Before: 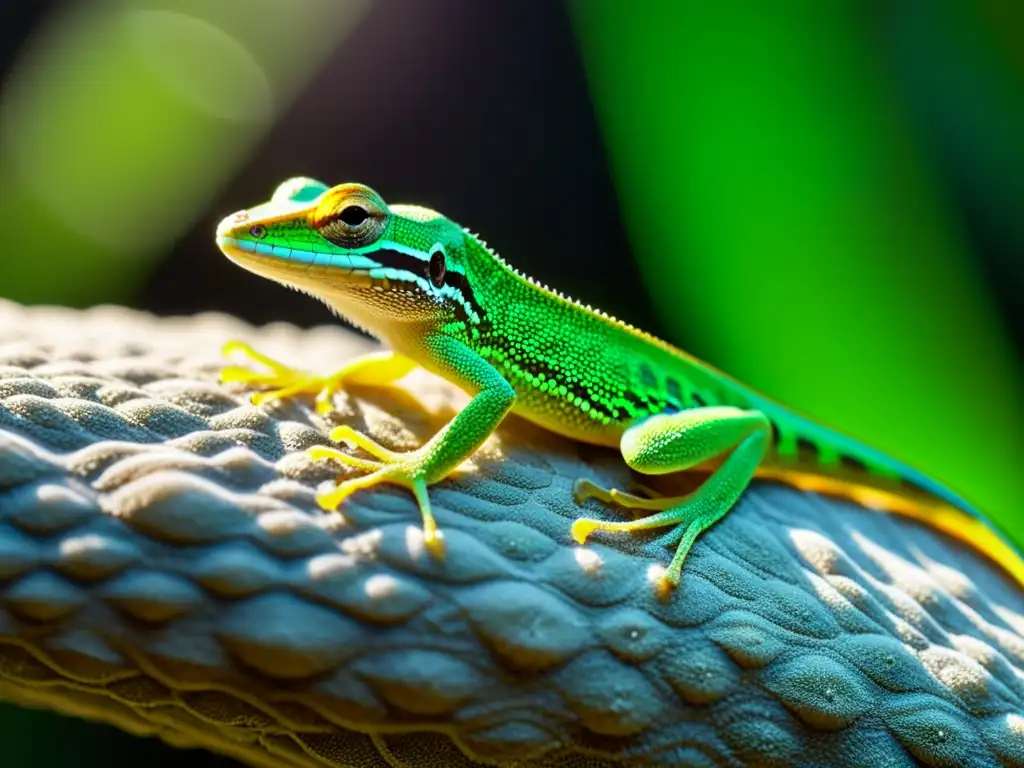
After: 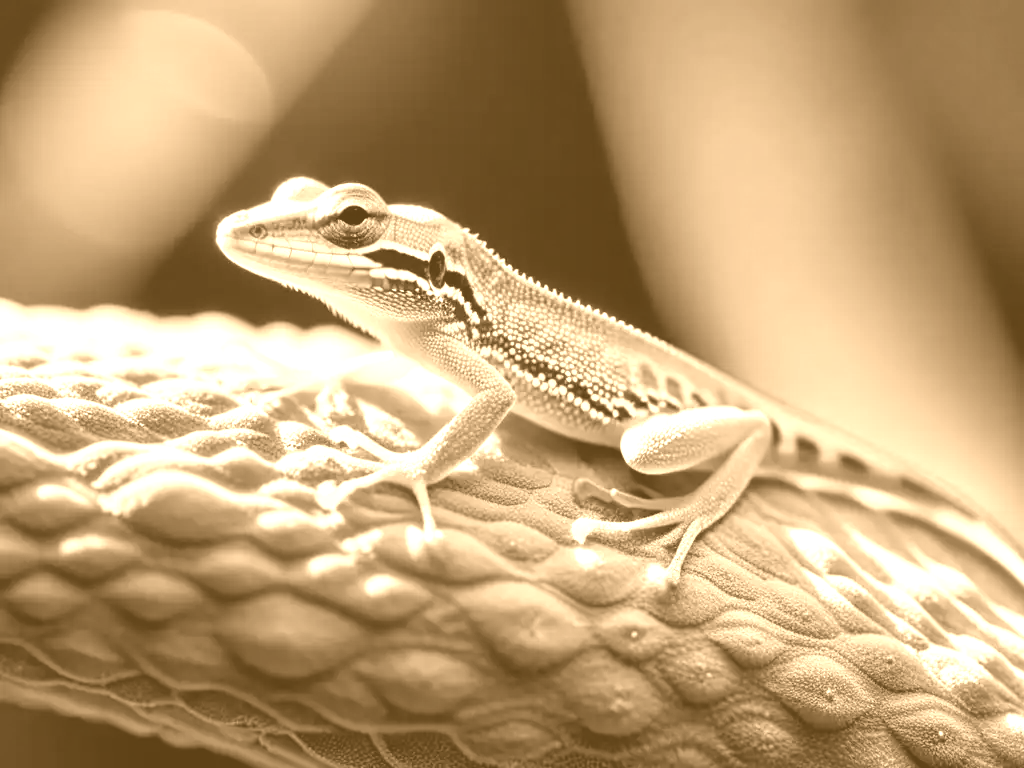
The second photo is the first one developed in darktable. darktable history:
color balance: lift [1.001, 1.007, 1, 0.993], gamma [1.023, 1.026, 1.01, 0.974], gain [0.964, 1.059, 1.073, 0.927]
colorize: hue 28.8°, source mix 100%
